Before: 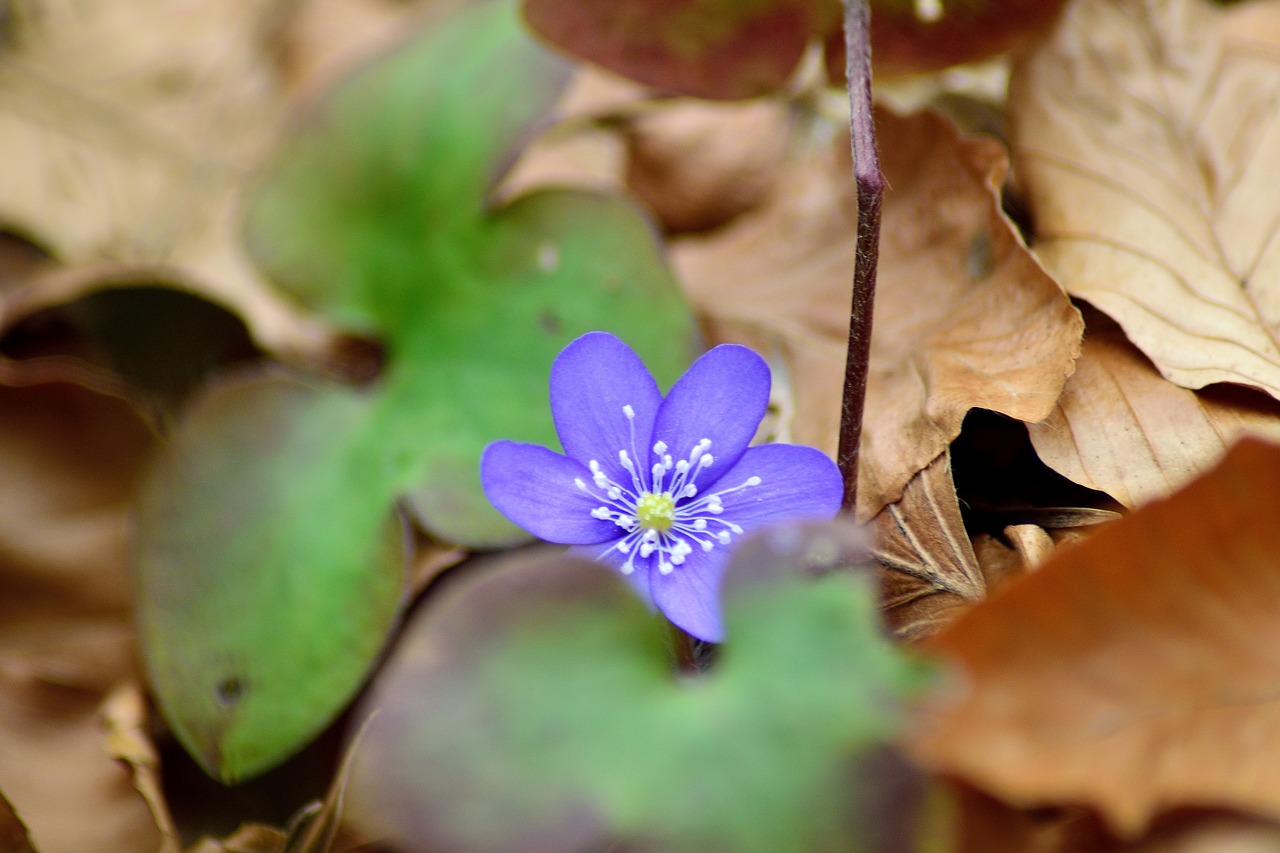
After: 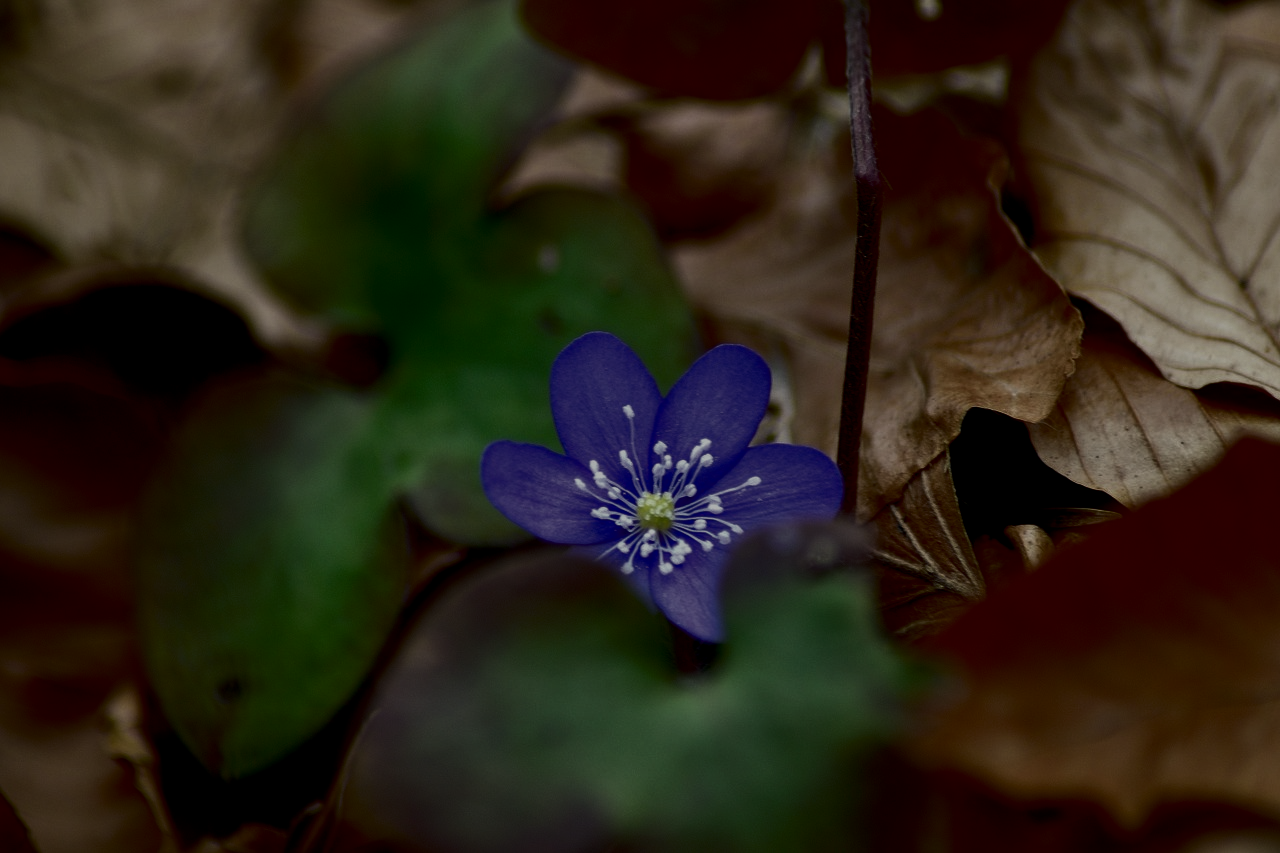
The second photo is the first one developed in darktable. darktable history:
contrast brightness saturation: contrast 0.502, saturation -0.096
local contrast: on, module defaults
exposure: exposure -1.956 EV, compensate highlight preservation false
